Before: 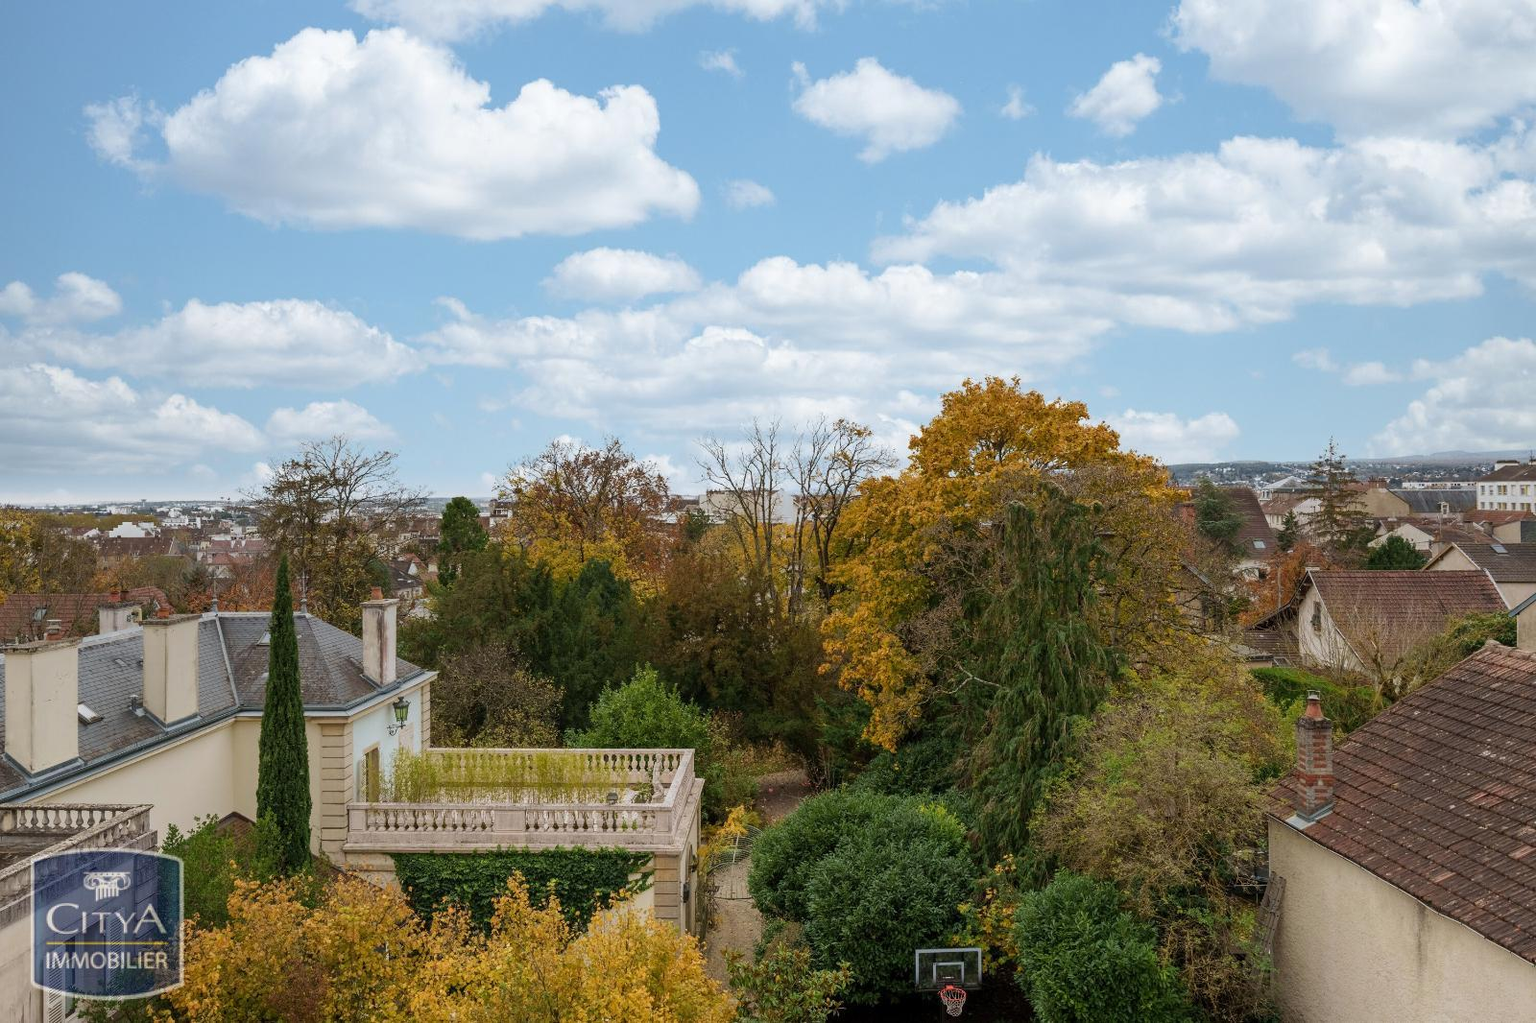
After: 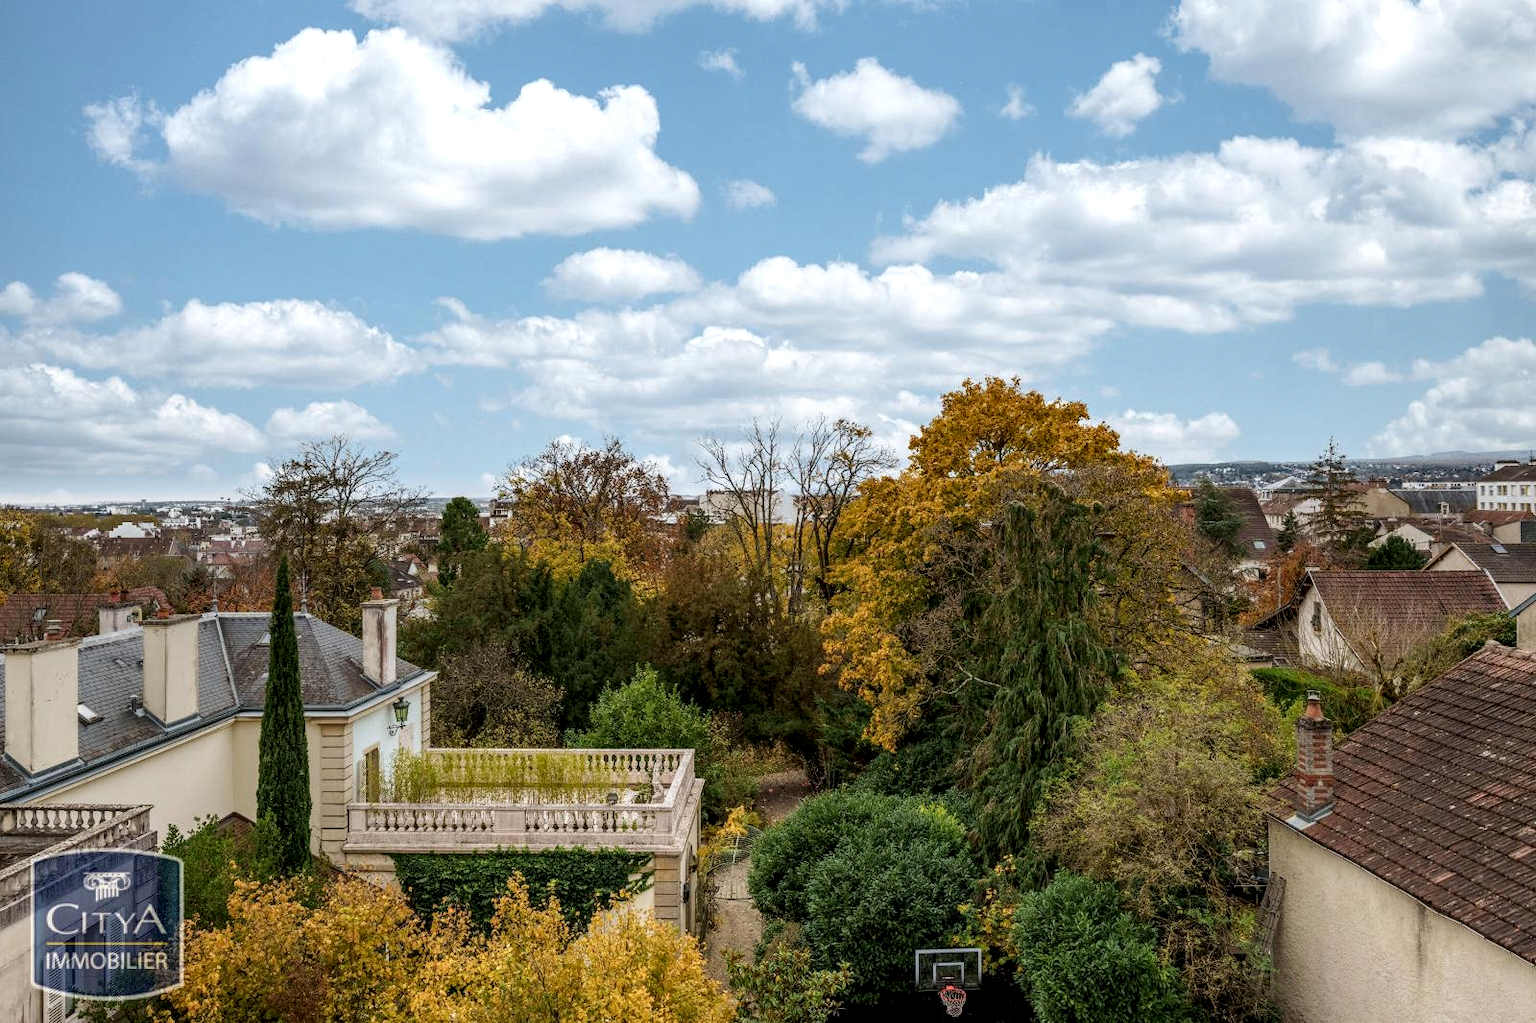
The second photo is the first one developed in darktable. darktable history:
color balance rgb: perceptual saturation grading › global saturation 0.308%, perceptual saturation grading › mid-tones 11.535%
local contrast: detail 150%
